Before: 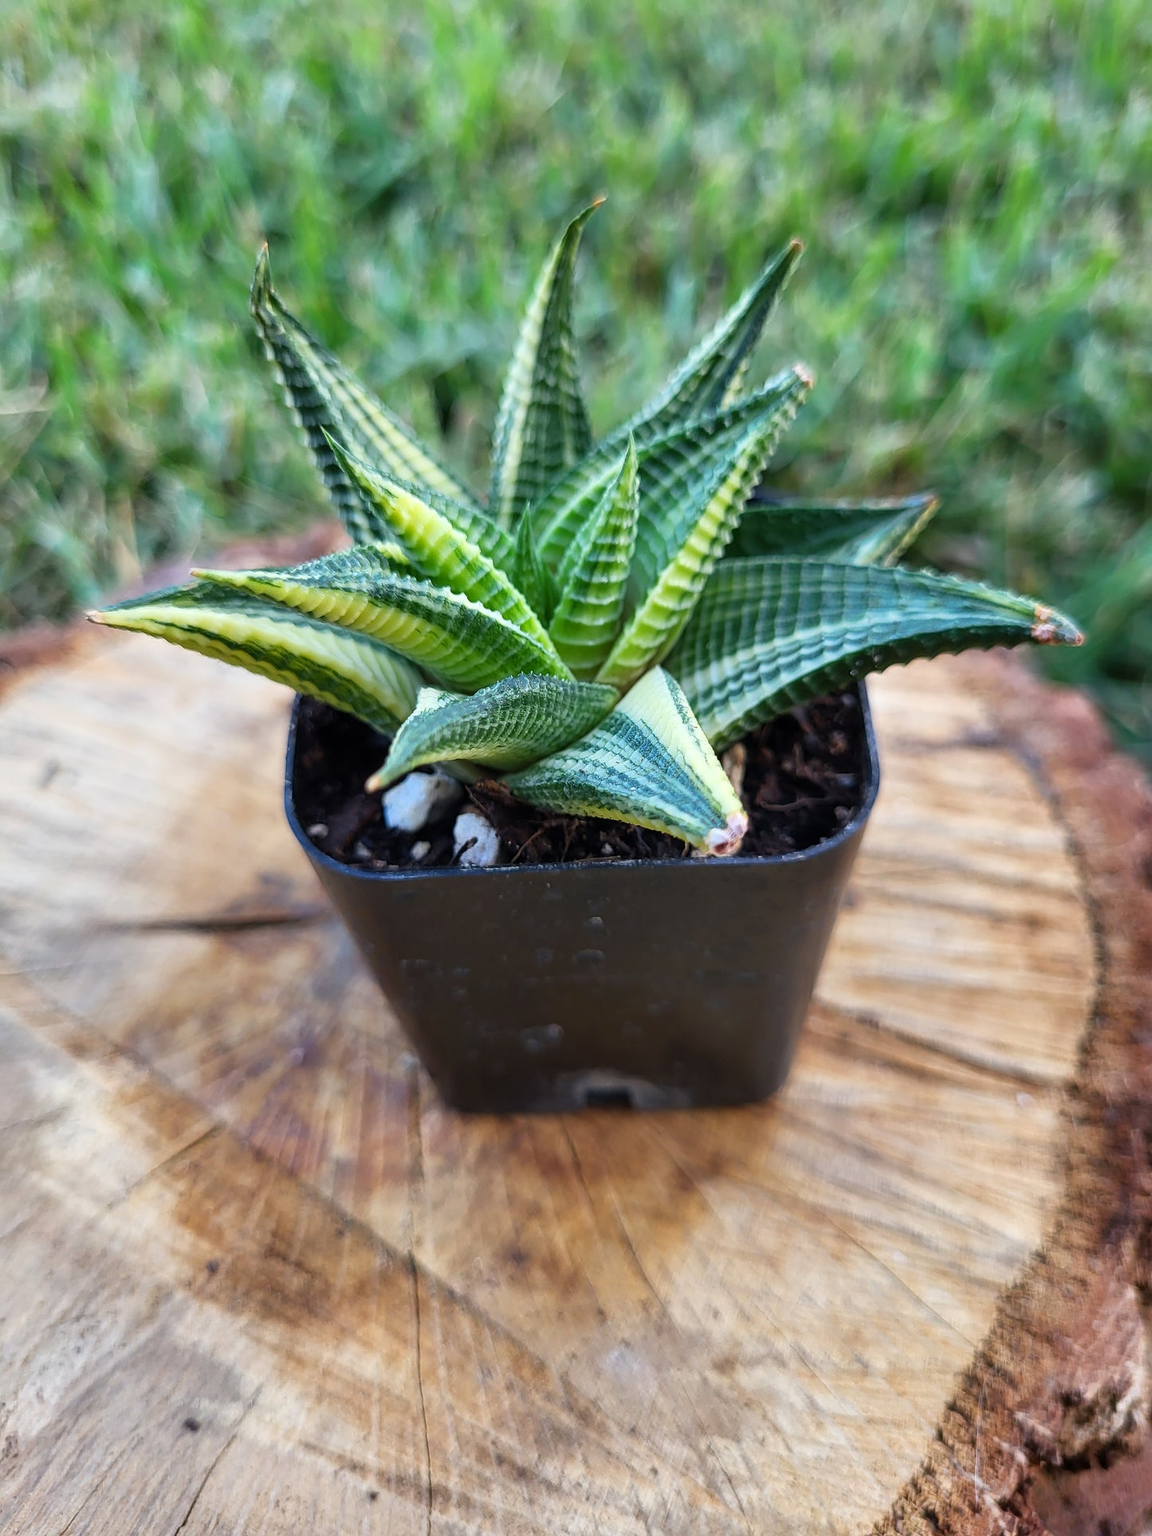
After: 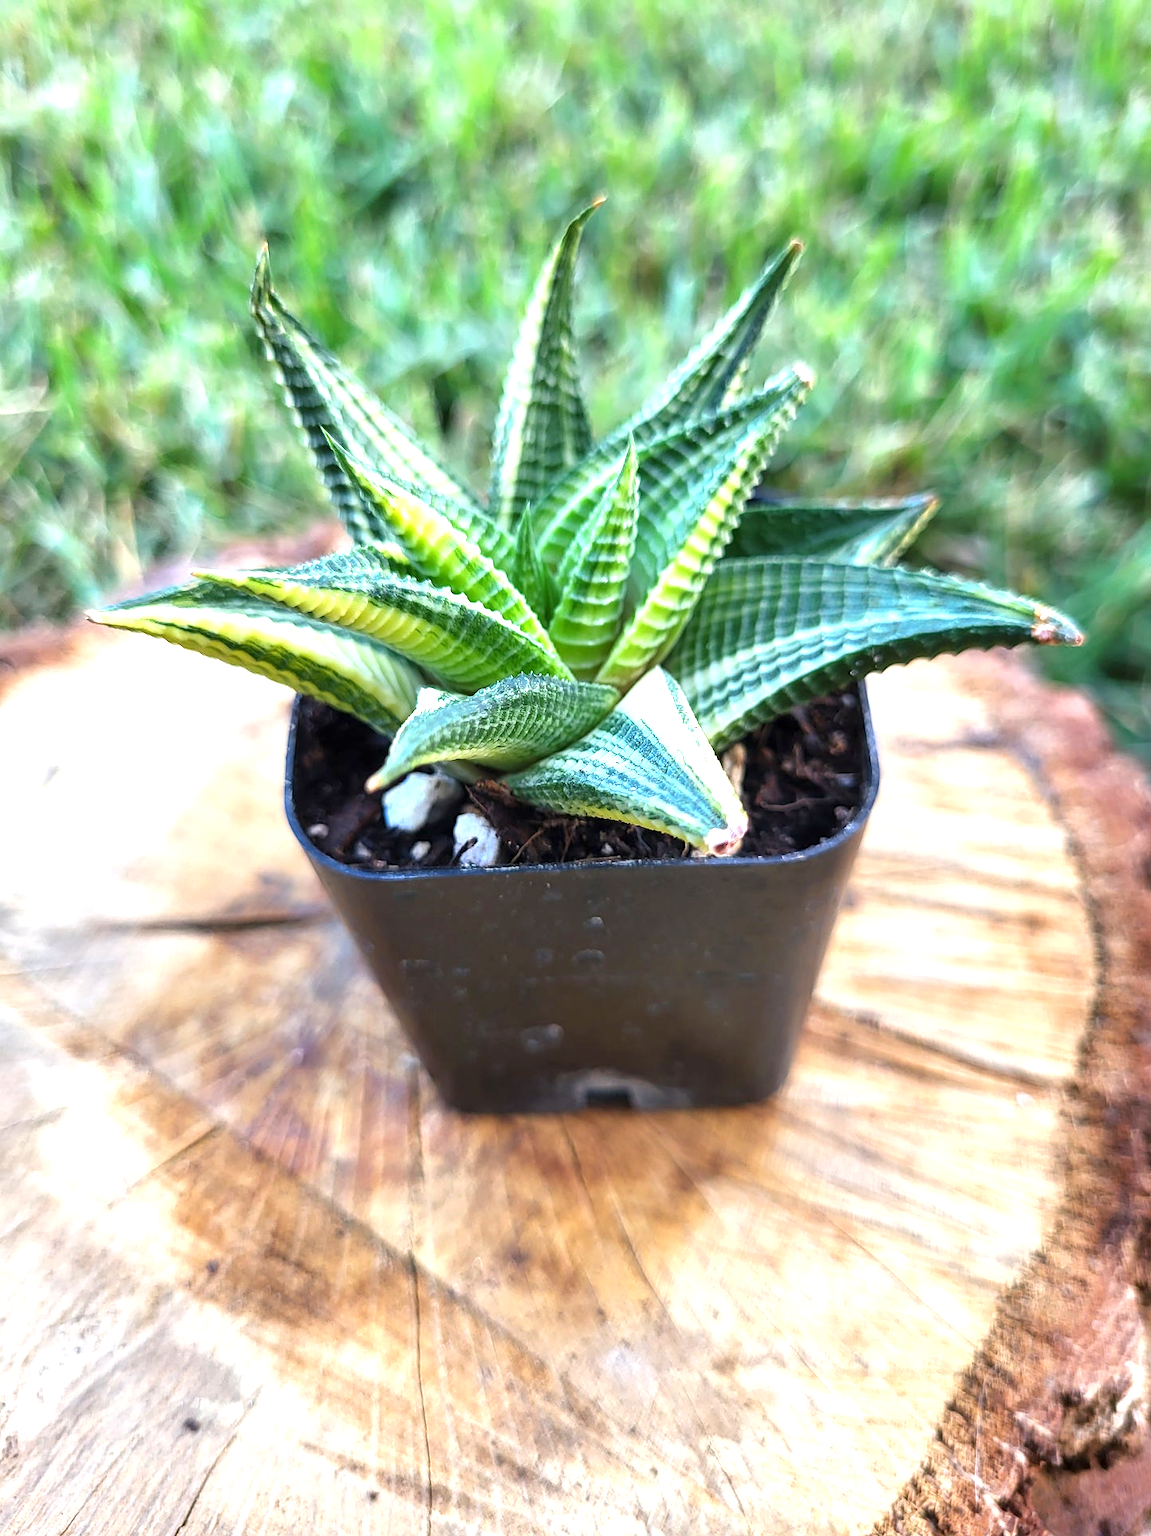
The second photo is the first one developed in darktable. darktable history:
exposure: exposure 0.99 EV, compensate exposure bias true, compensate highlight preservation false
